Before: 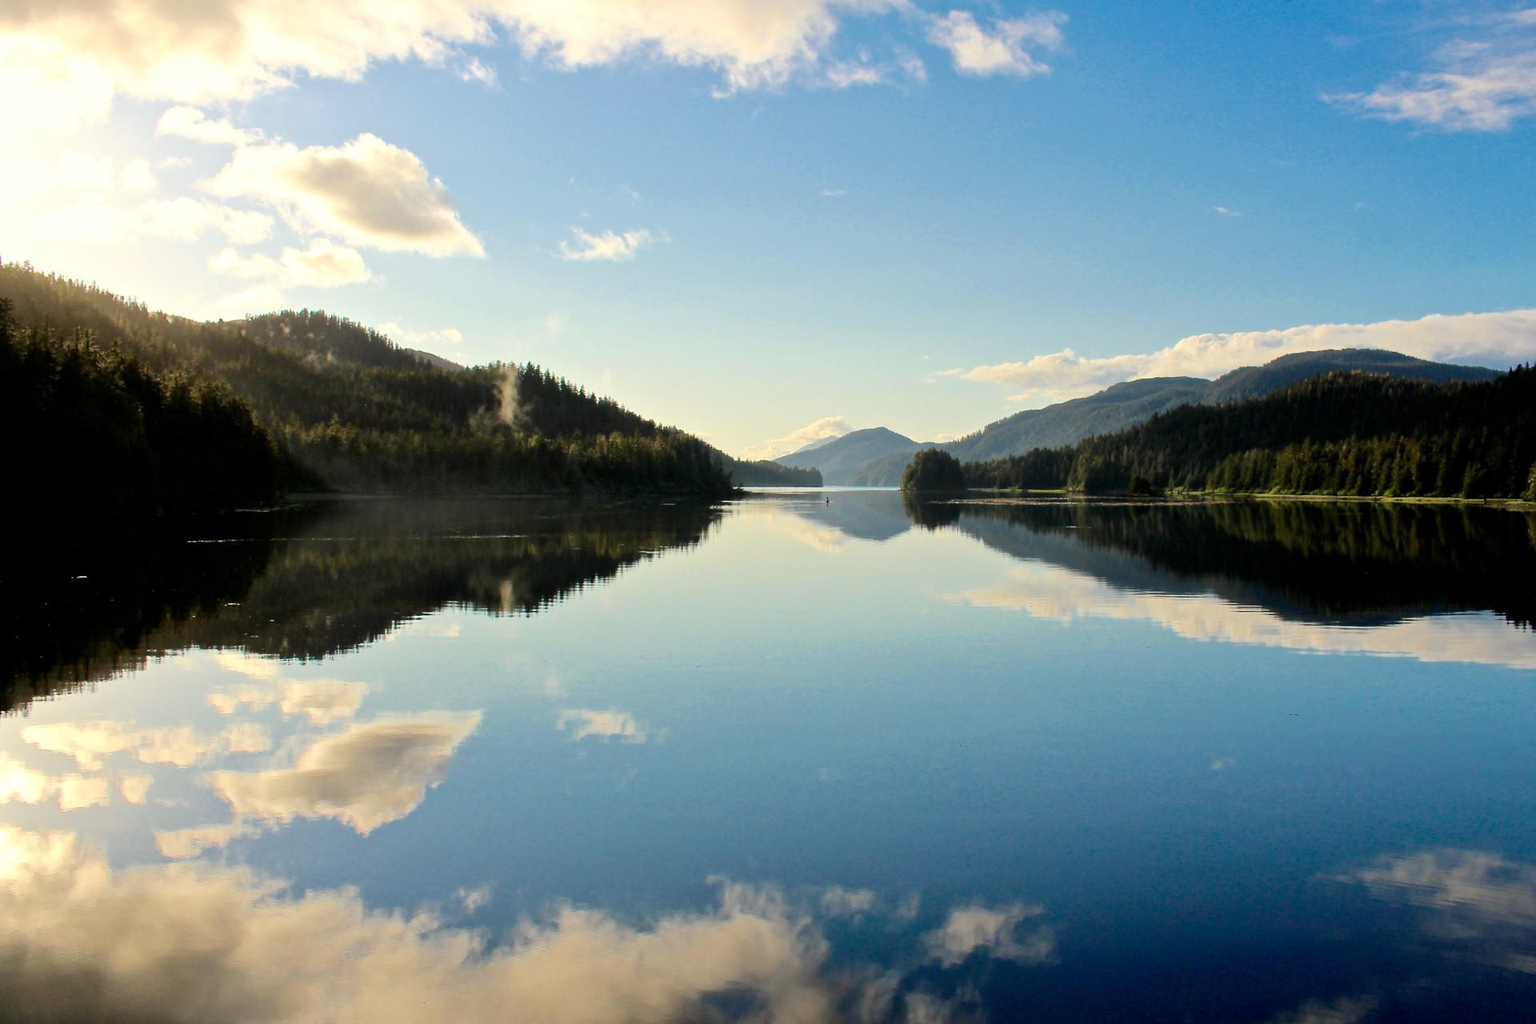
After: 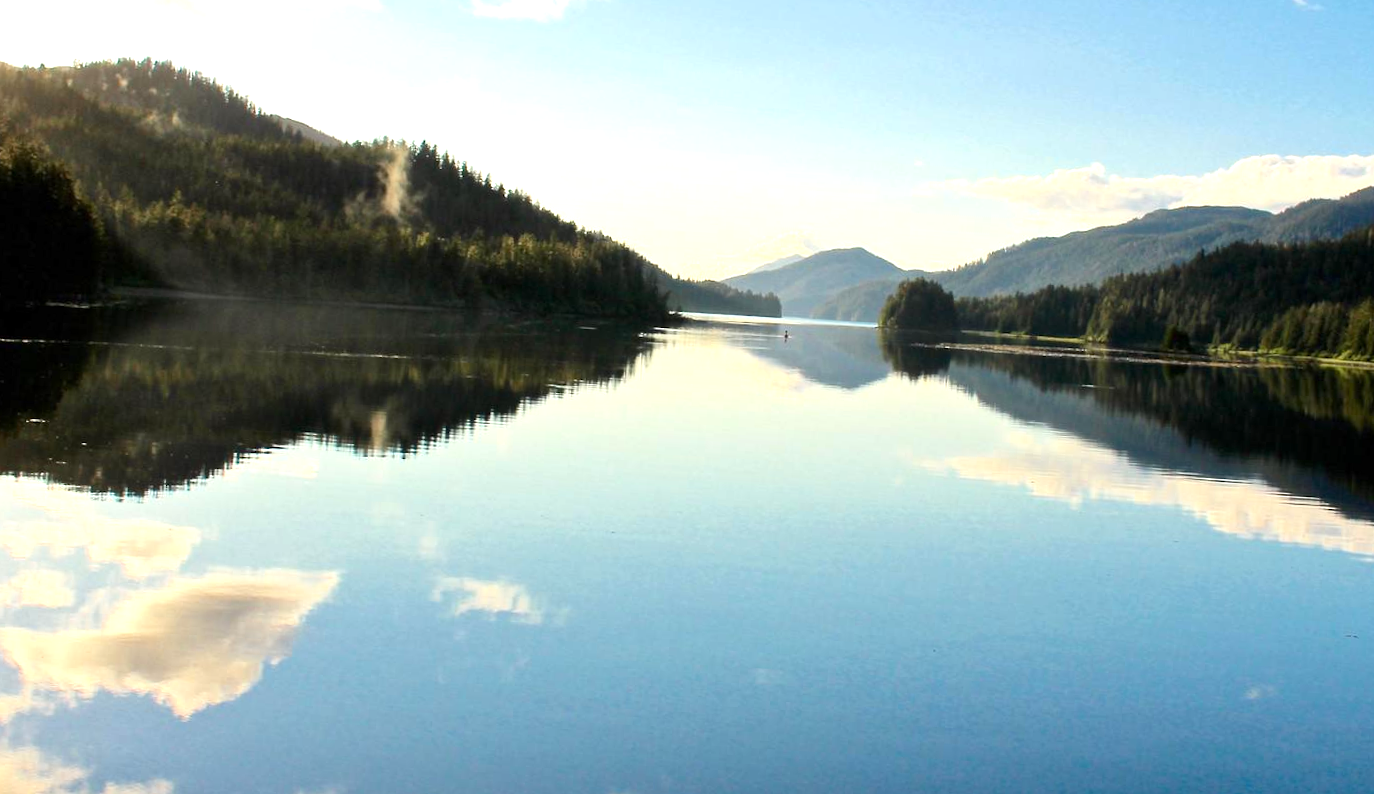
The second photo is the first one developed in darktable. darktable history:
exposure: exposure 0.636 EV, compensate highlight preservation false
crop and rotate: angle -3.37°, left 9.79%, top 20.73%, right 12.42%, bottom 11.82%
